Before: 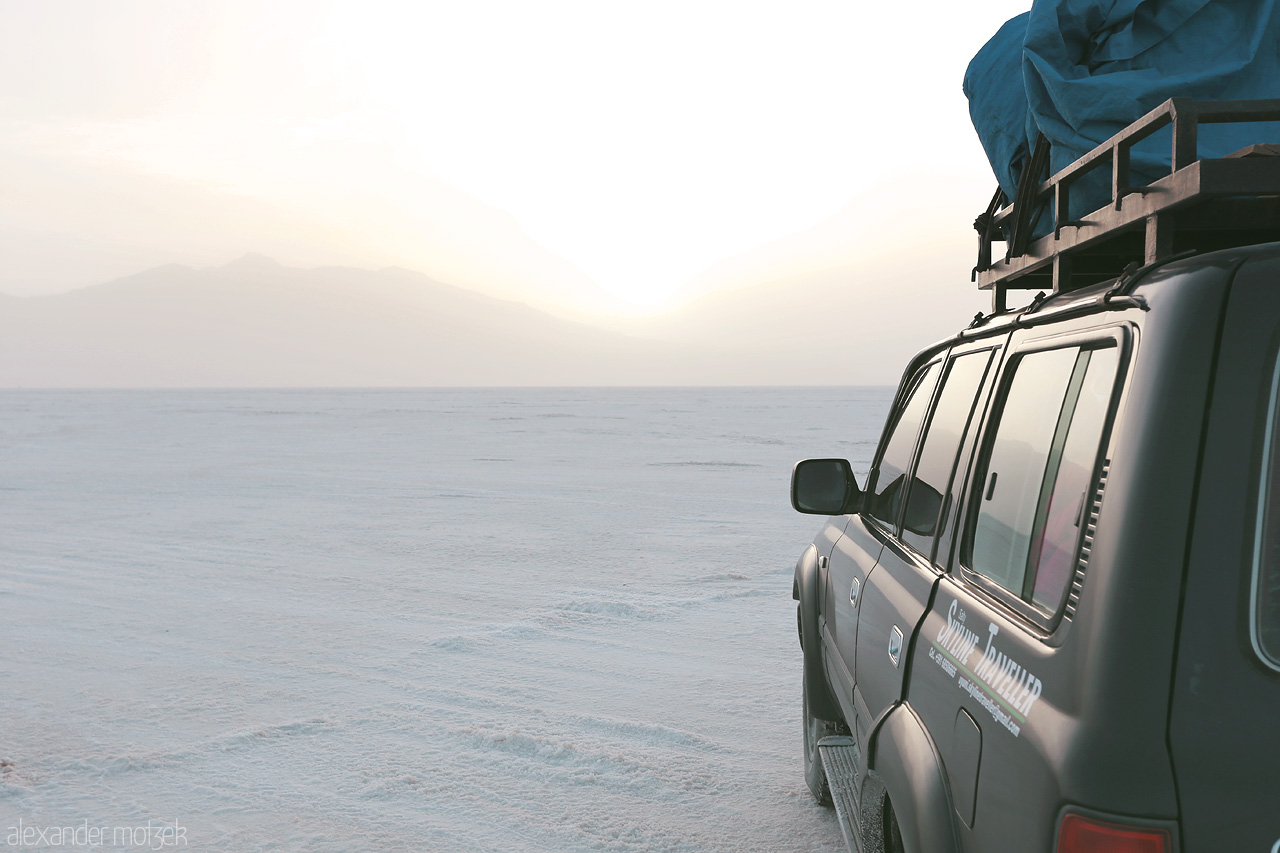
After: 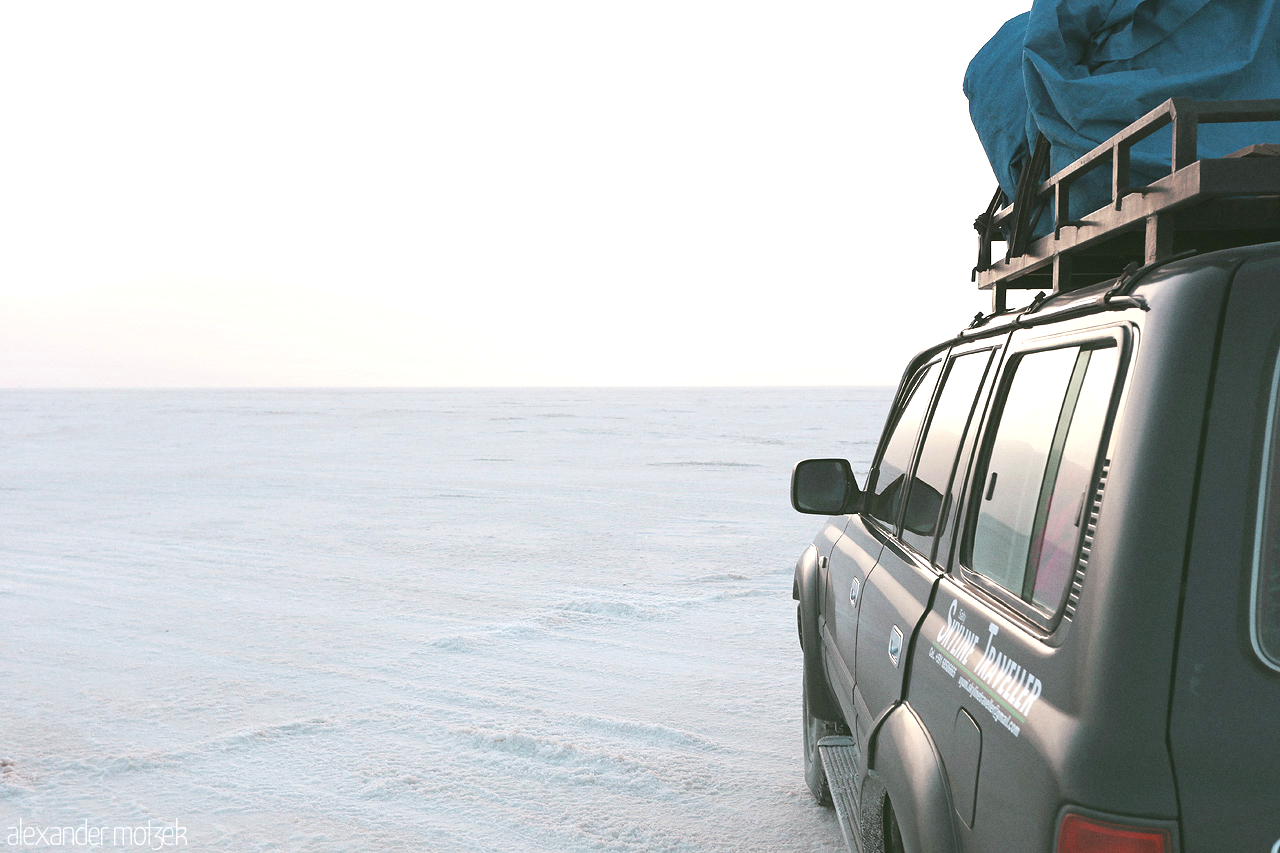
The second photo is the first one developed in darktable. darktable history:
exposure: exposure 0.6 EV, compensate highlight preservation false
grain: coarseness 0.09 ISO, strength 16.61%
